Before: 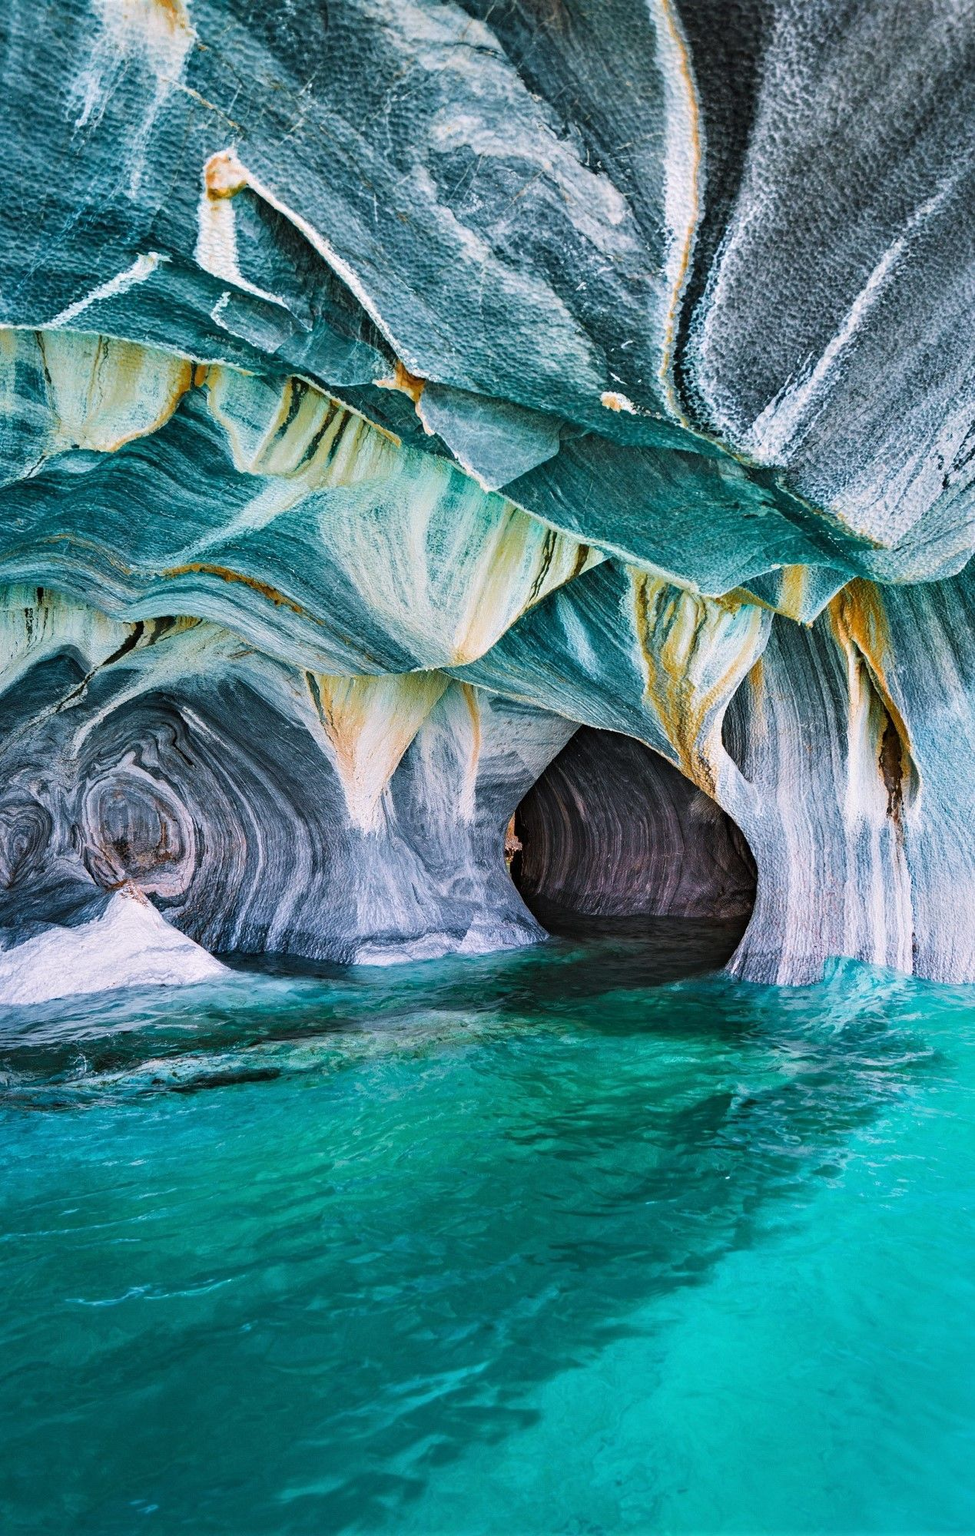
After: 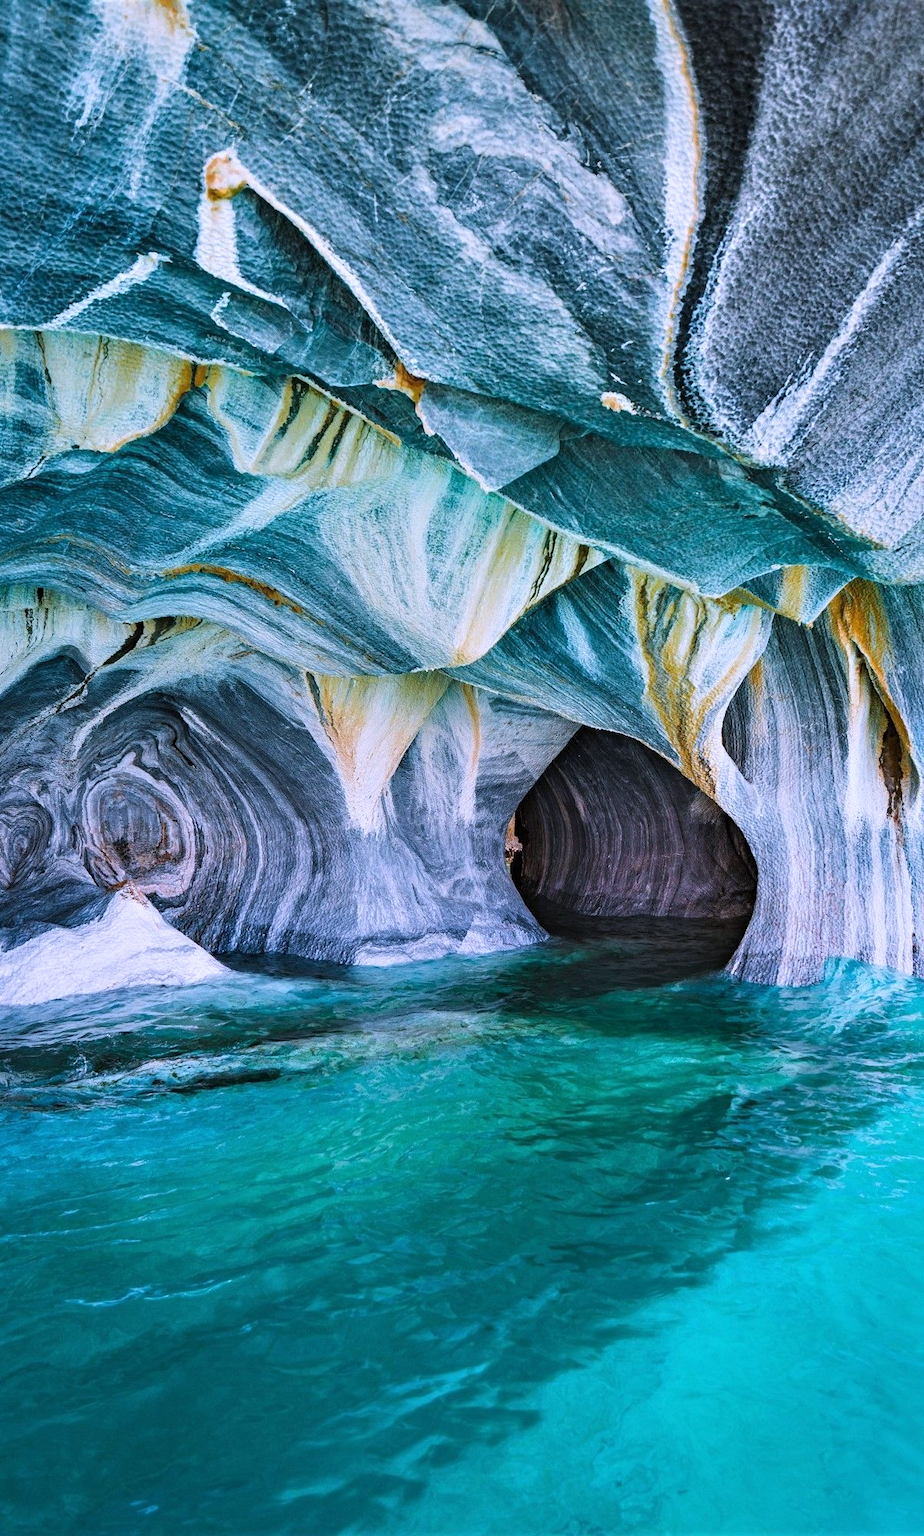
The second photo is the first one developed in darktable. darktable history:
white balance: red 0.967, blue 1.119, emerald 0.756
crop and rotate: right 5.167%
